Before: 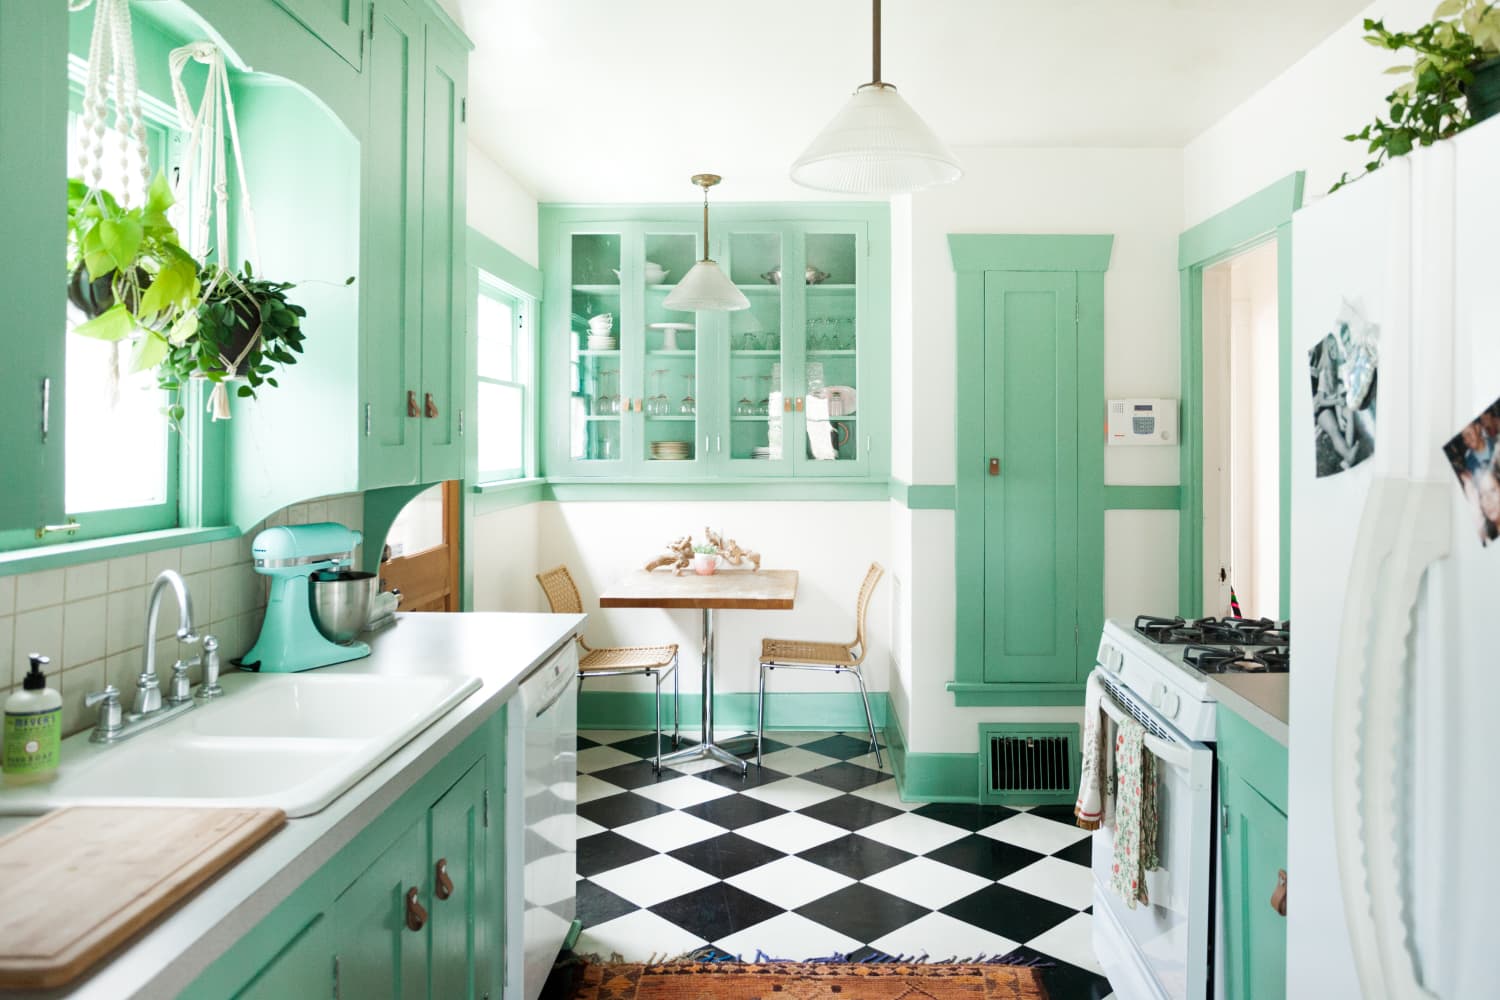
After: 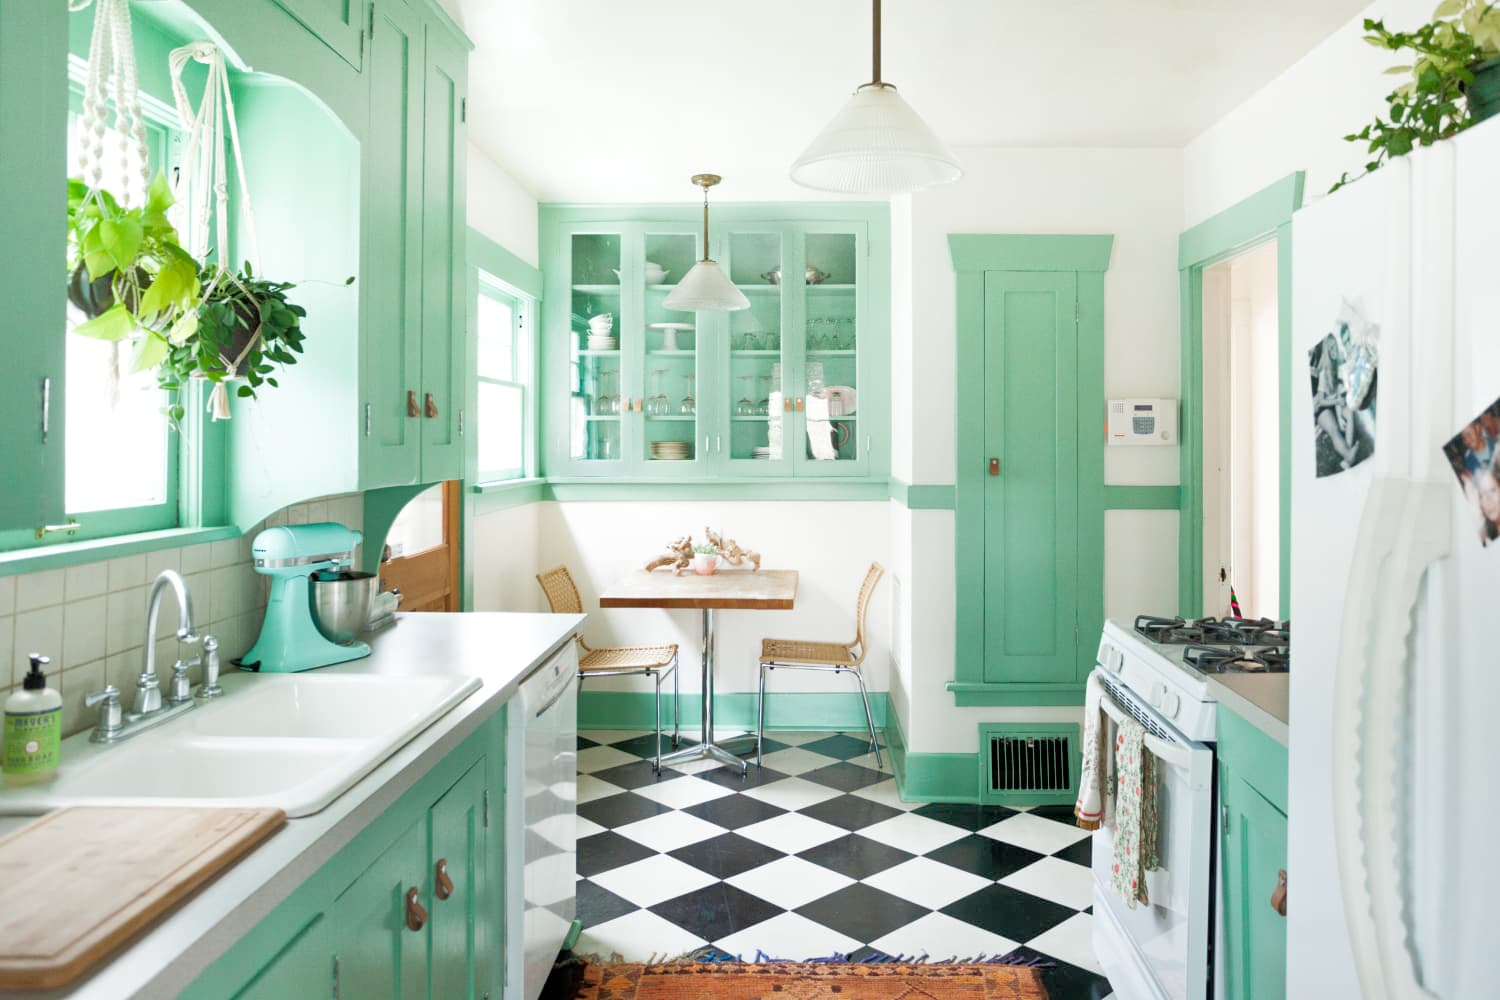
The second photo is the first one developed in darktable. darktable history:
tone equalizer: -7 EV 0.15 EV, -6 EV 0.572 EV, -5 EV 1.17 EV, -4 EV 1.33 EV, -3 EV 1.12 EV, -2 EV 0.6 EV, -1 EV 0.165 EV
